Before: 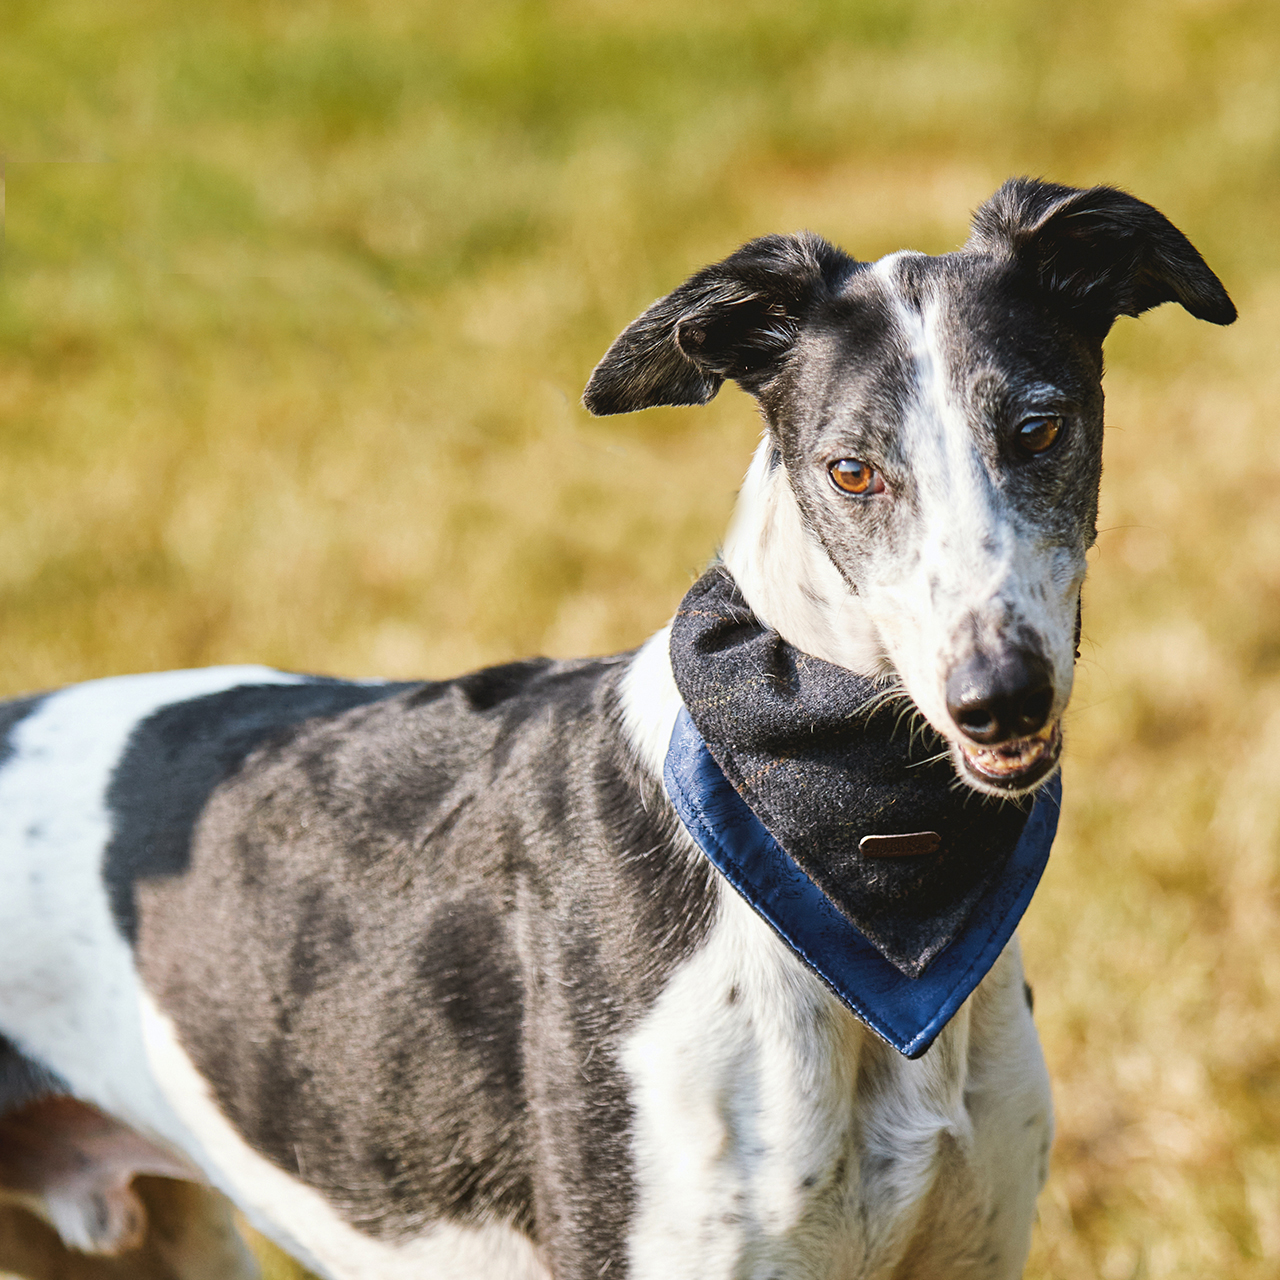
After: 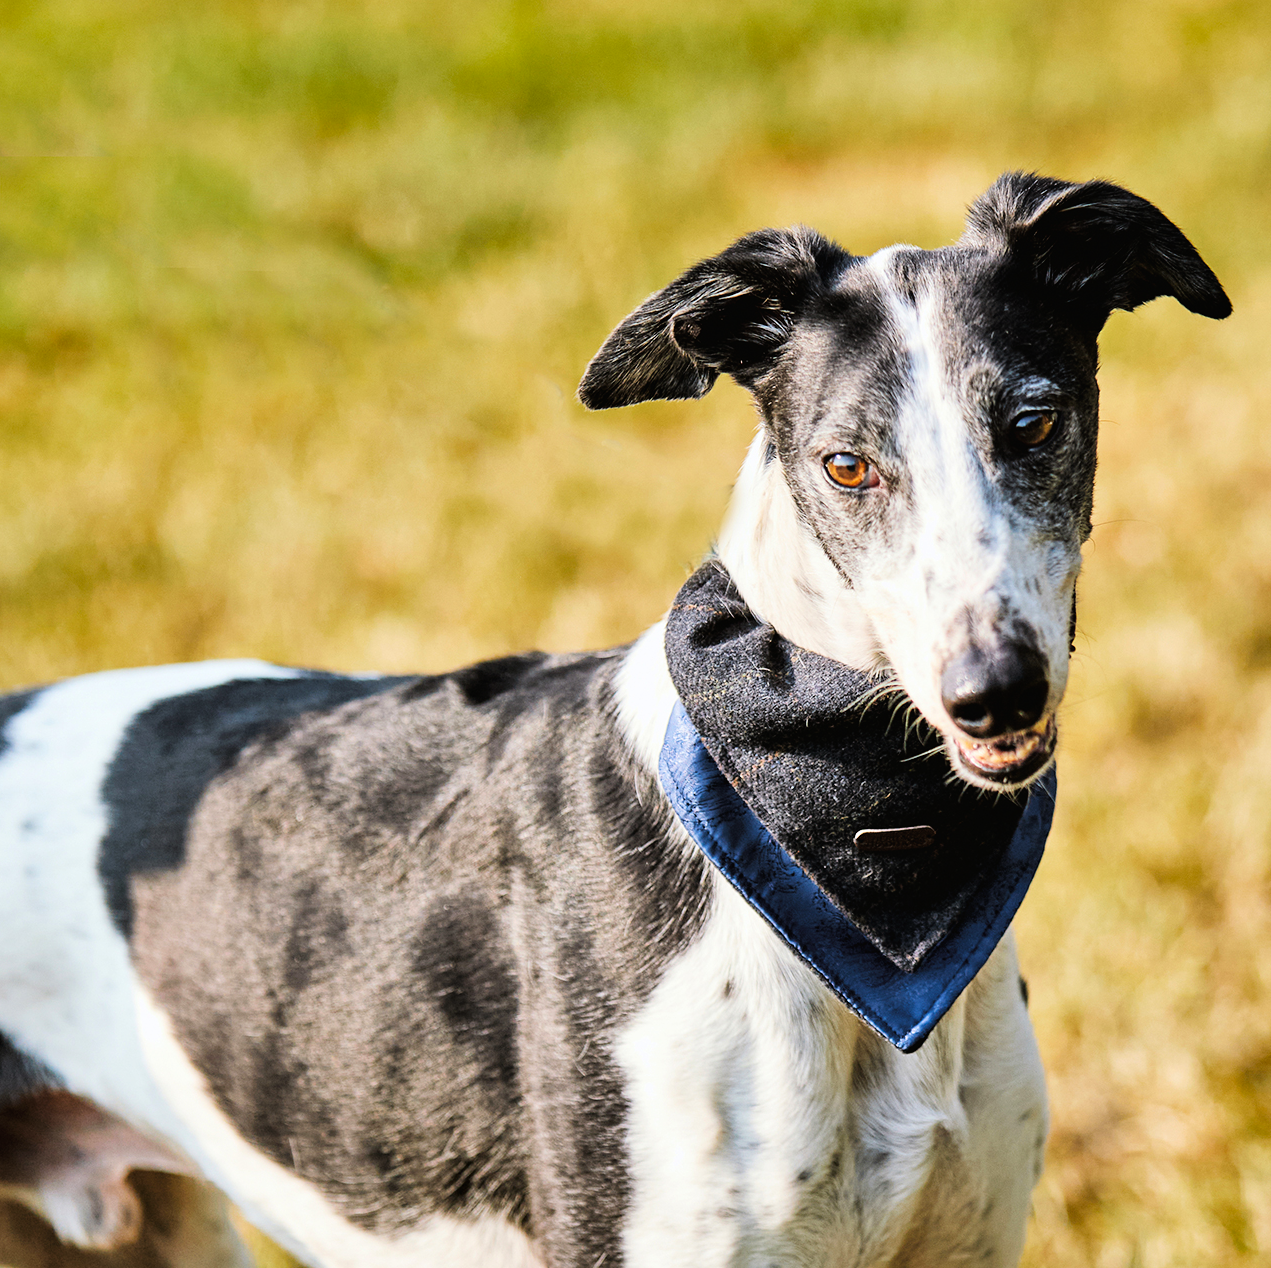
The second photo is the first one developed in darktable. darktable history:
shadows and highlights: soften with gaussian
crop: left 0.434%, top 0.485%, right 0.244%, bottom 0.386%
tone curve: curves: ch0 [(0, 0) (0.004, 0.001) (0.133, 0.112) (0.325, 0.362) (0.832, 0.893) (1, 1)], color space Lab, linked channels, preserve colors none
rgb curve: curves: ch0 [(0, 0) (0.136, 0.078) (0.262, 0.245) (0.414, 0.42) (1, 1)], compensate middle gray true, preserve colors basic power
